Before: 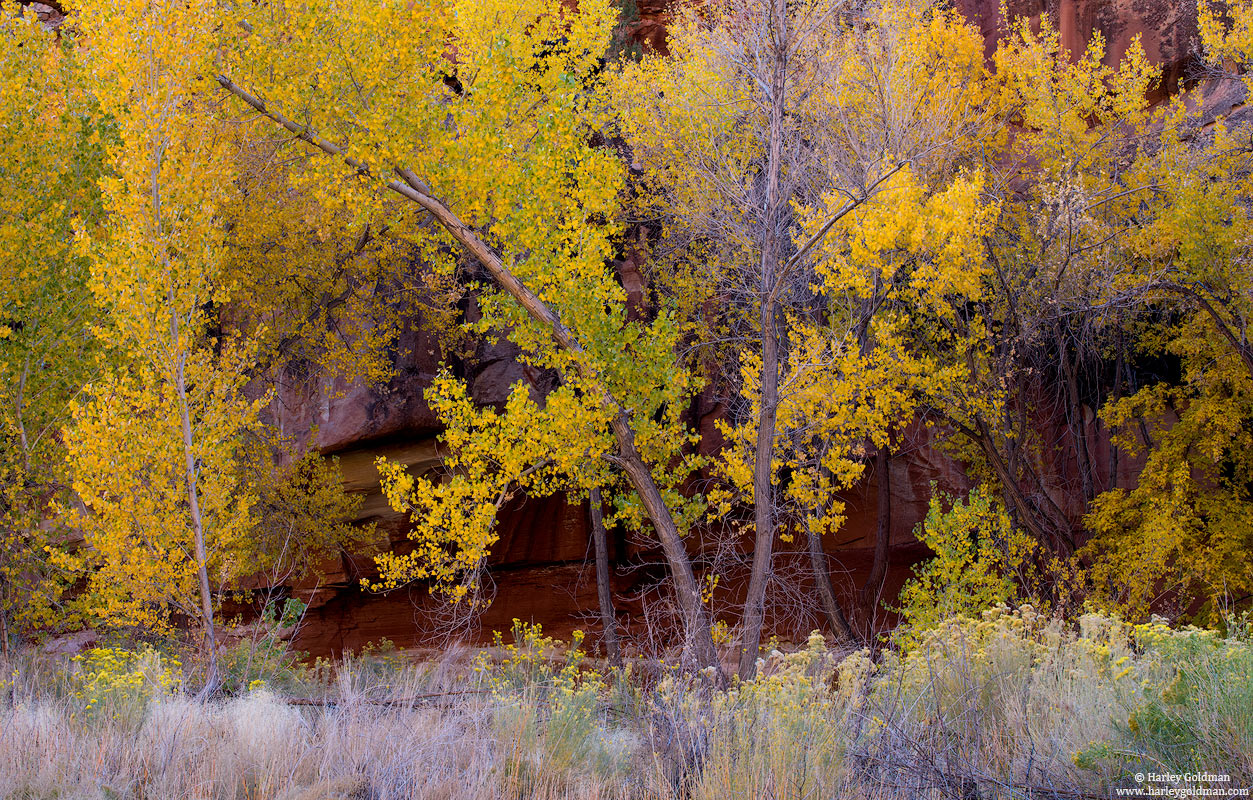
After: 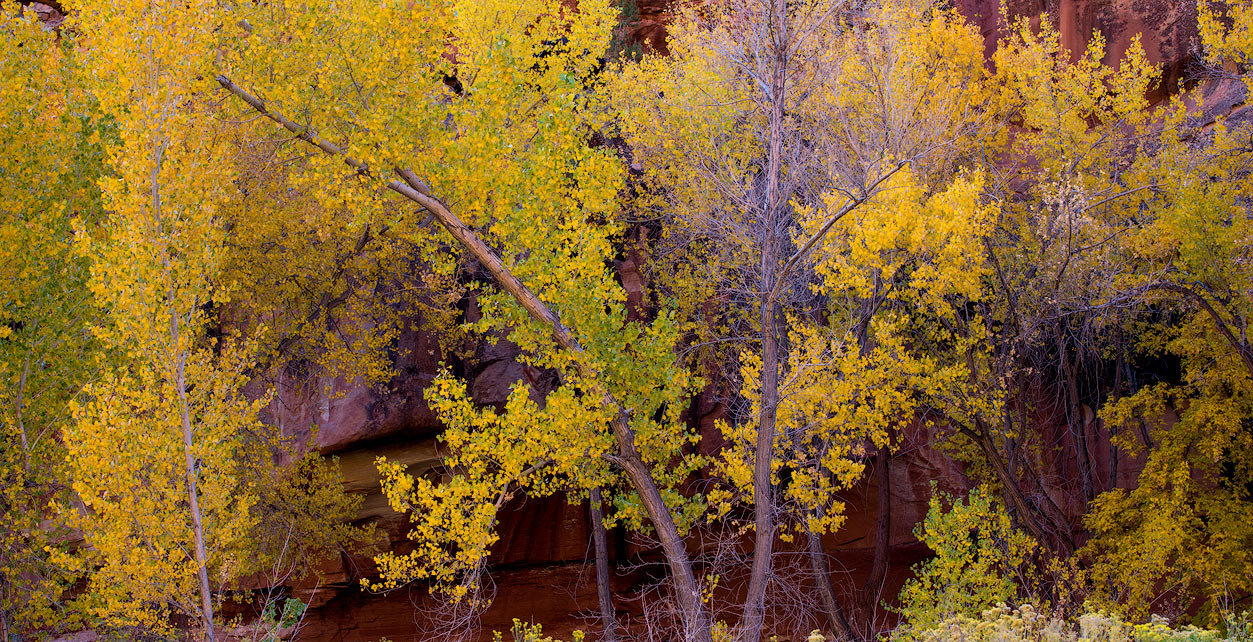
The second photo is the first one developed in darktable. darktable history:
crop: bottom 19.644%
vignetting: brightness -0.233, saturation 0.141
velvia: on, module defaults
